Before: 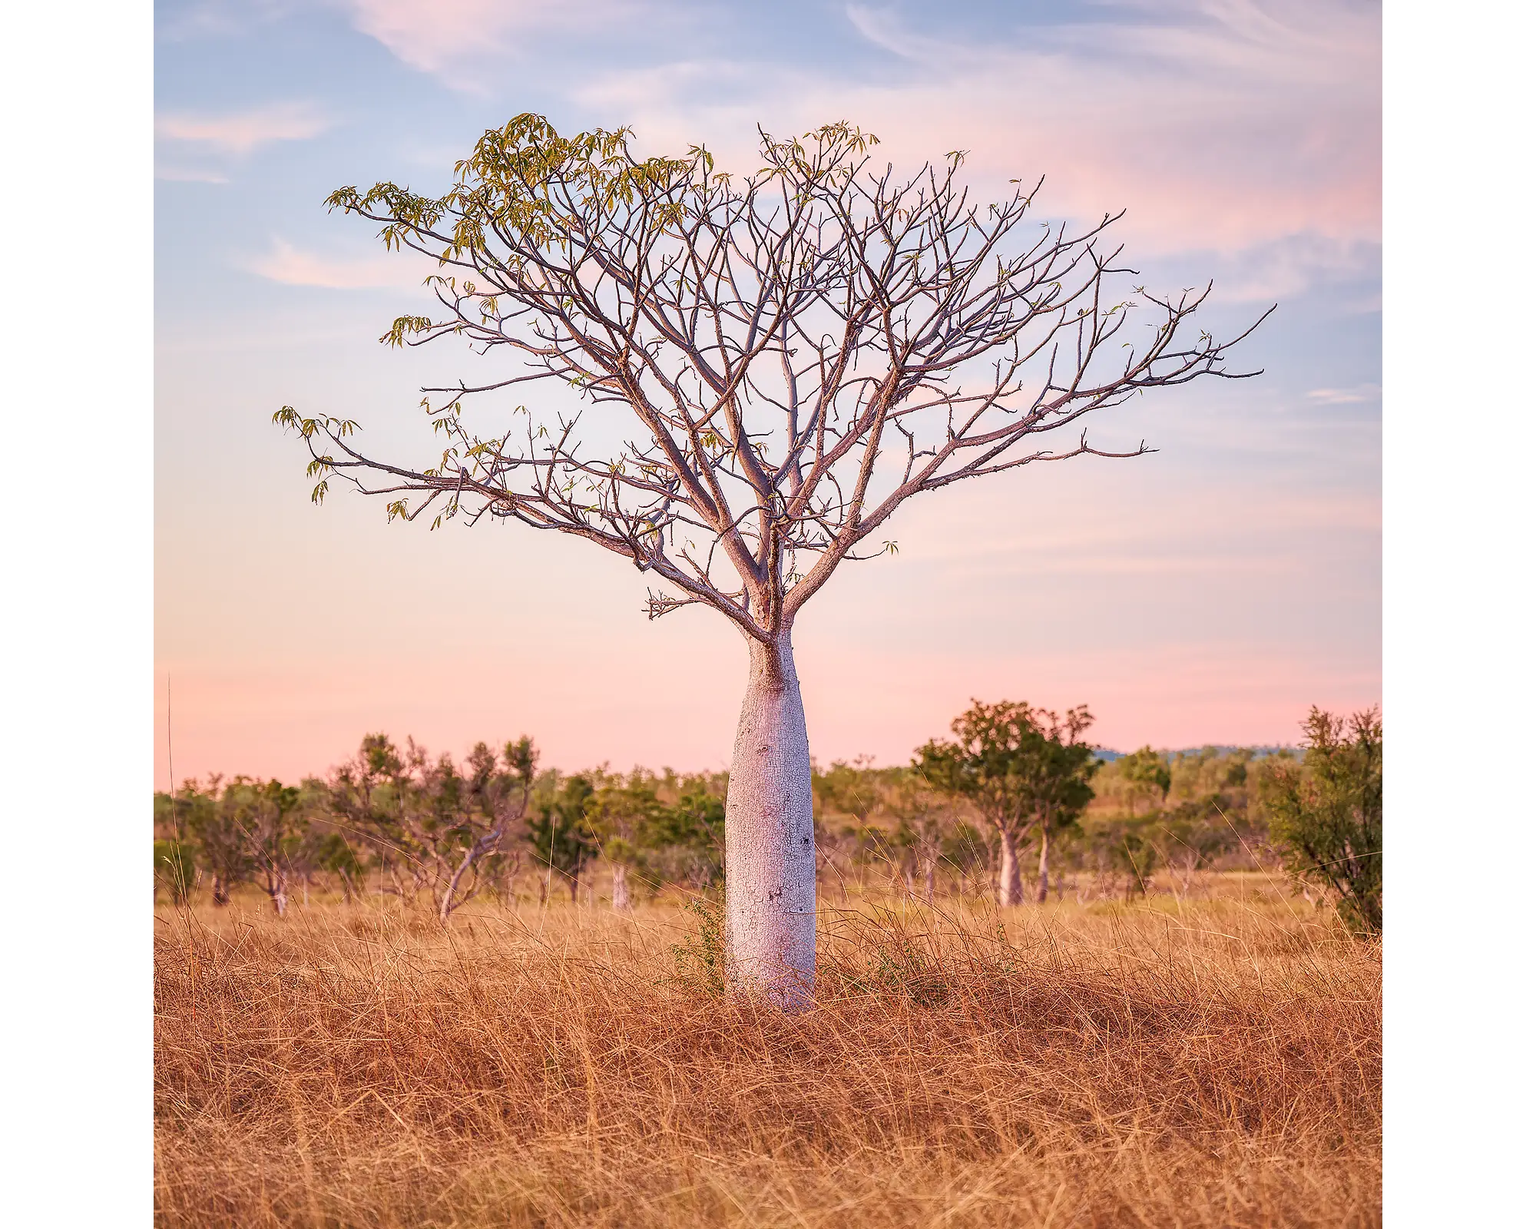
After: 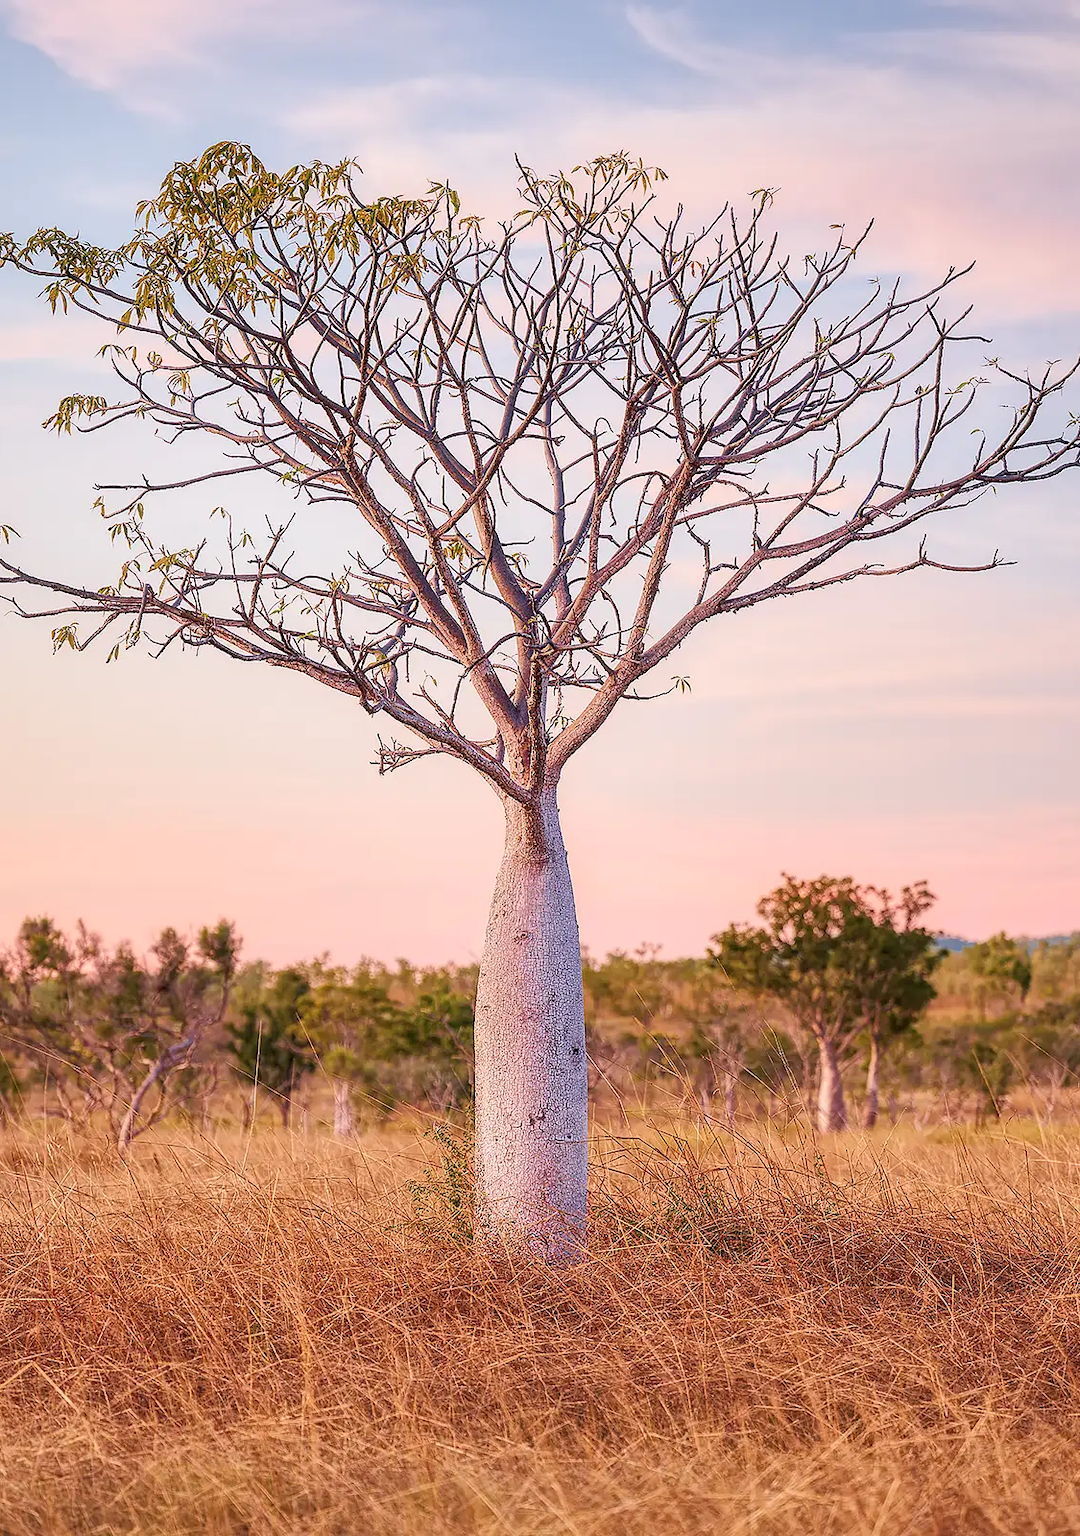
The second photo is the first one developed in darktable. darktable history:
crop and rotate: left 22.516%, right 21.234%
color balance: contrast fulcrum 17.78%
